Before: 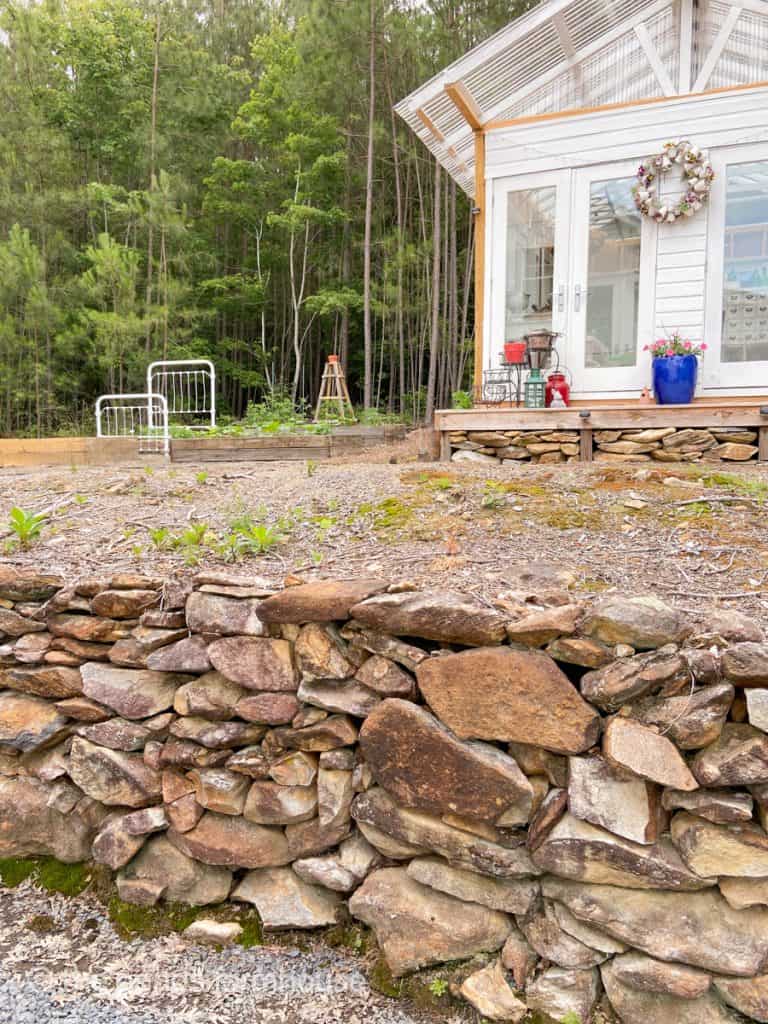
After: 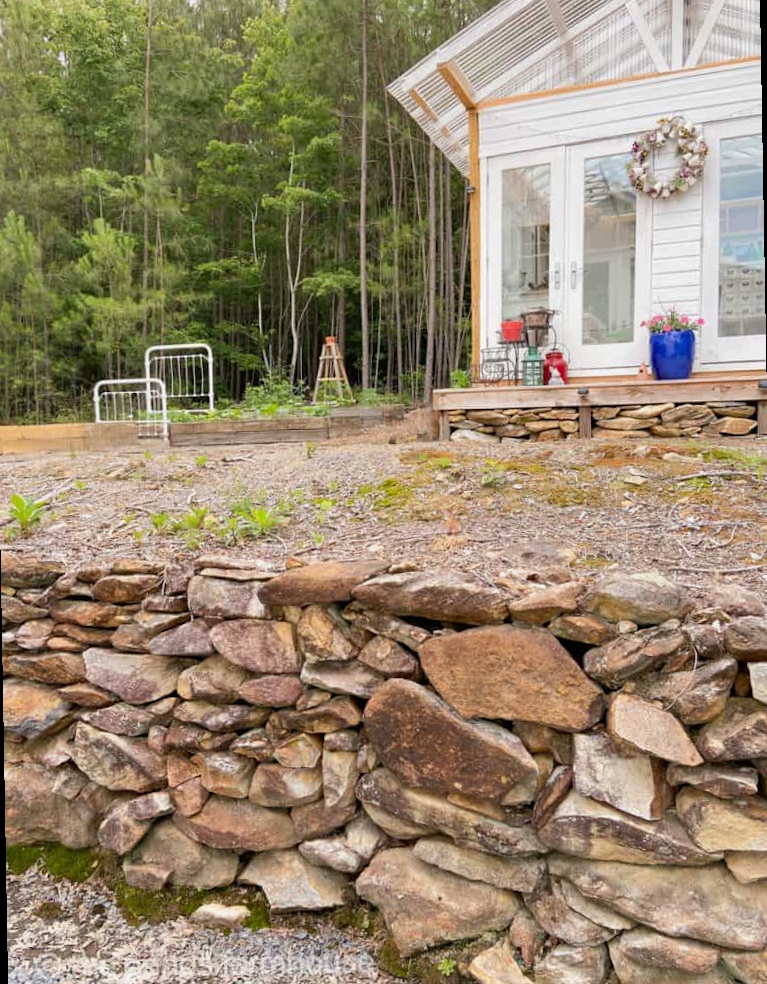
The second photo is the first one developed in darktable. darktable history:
exposure: exposure -0.116 EV, compensate exposure bias true, compensate highlight preservation false
rotate and perspective: rotation -1°, crop left 0.011, crop right 0.989, crop top 0.025, crop bottom 0.975
